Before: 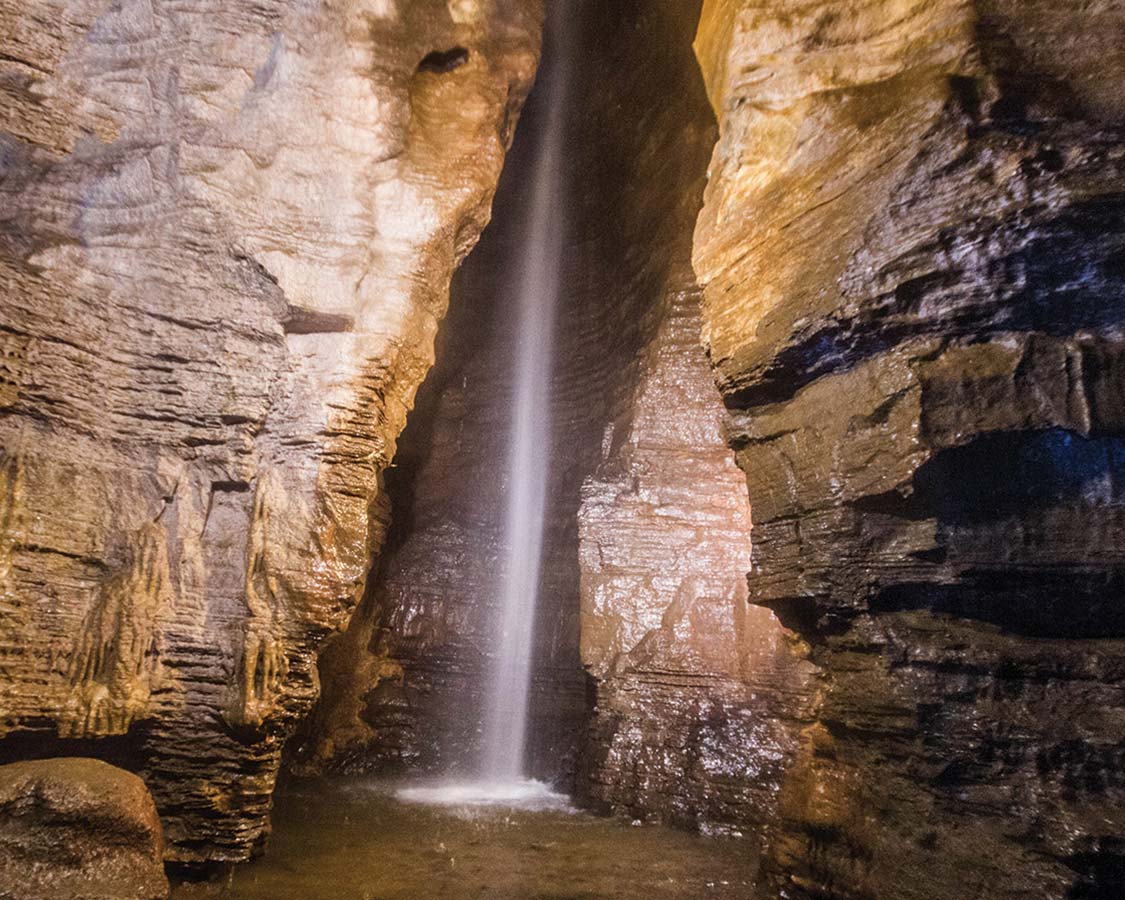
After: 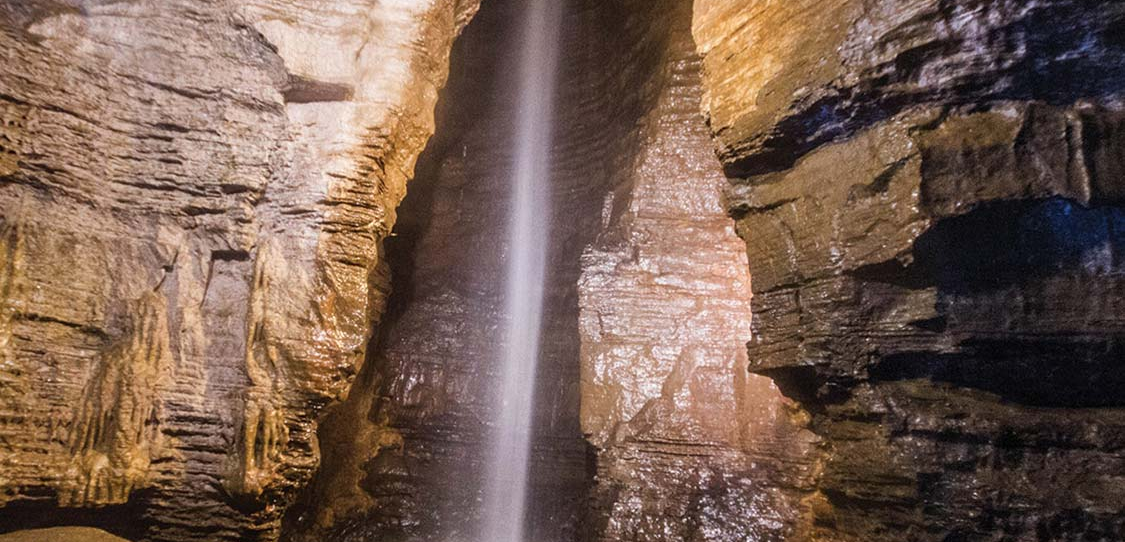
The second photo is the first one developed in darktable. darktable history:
crop and rotate: top 25.699%, bottom 13.981%
